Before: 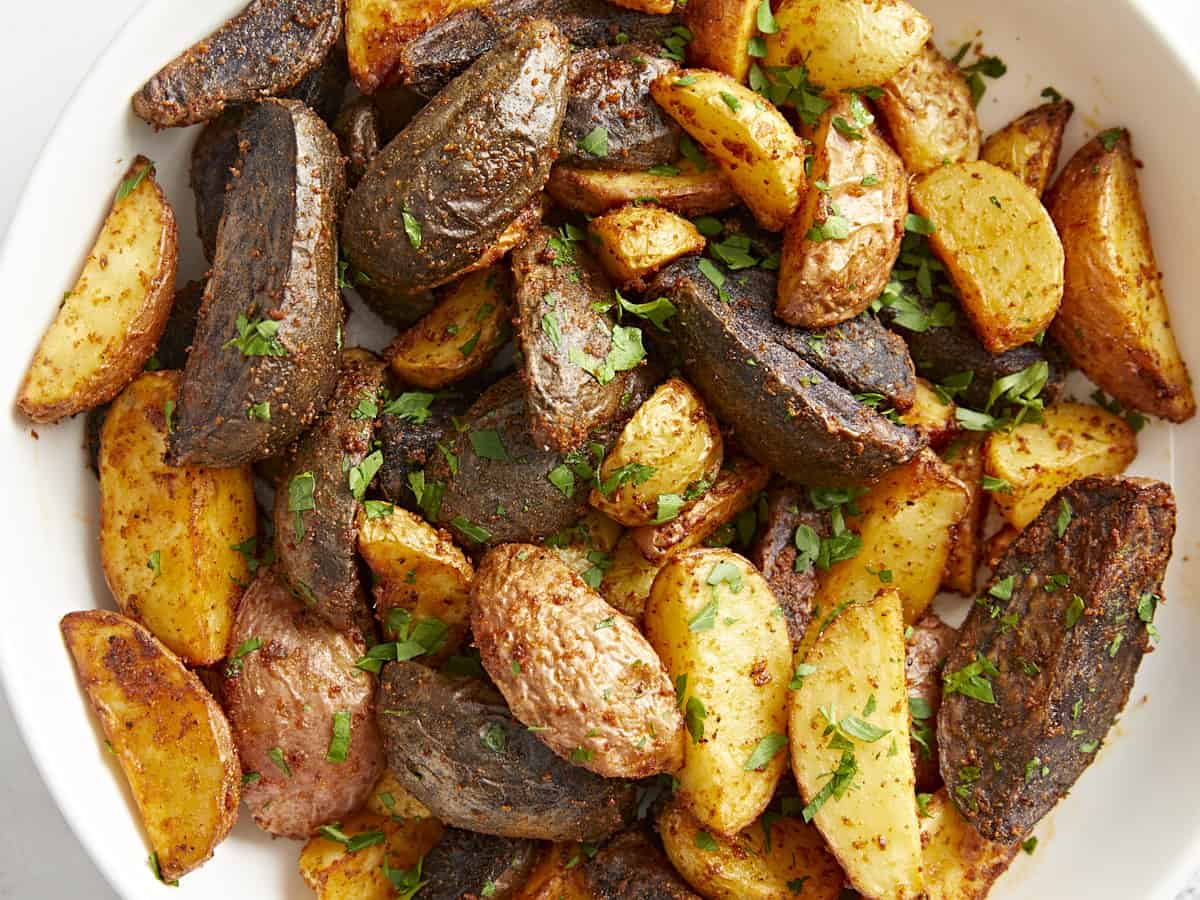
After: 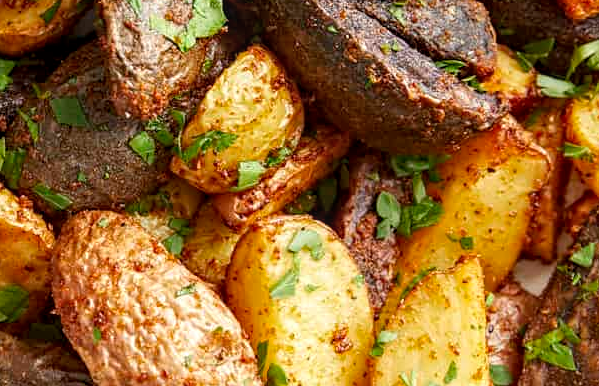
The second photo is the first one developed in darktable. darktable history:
local contrast: on, module defaults
crop: left 34.938%, top 37.039%, right 15.104%, bottom 20.006%
